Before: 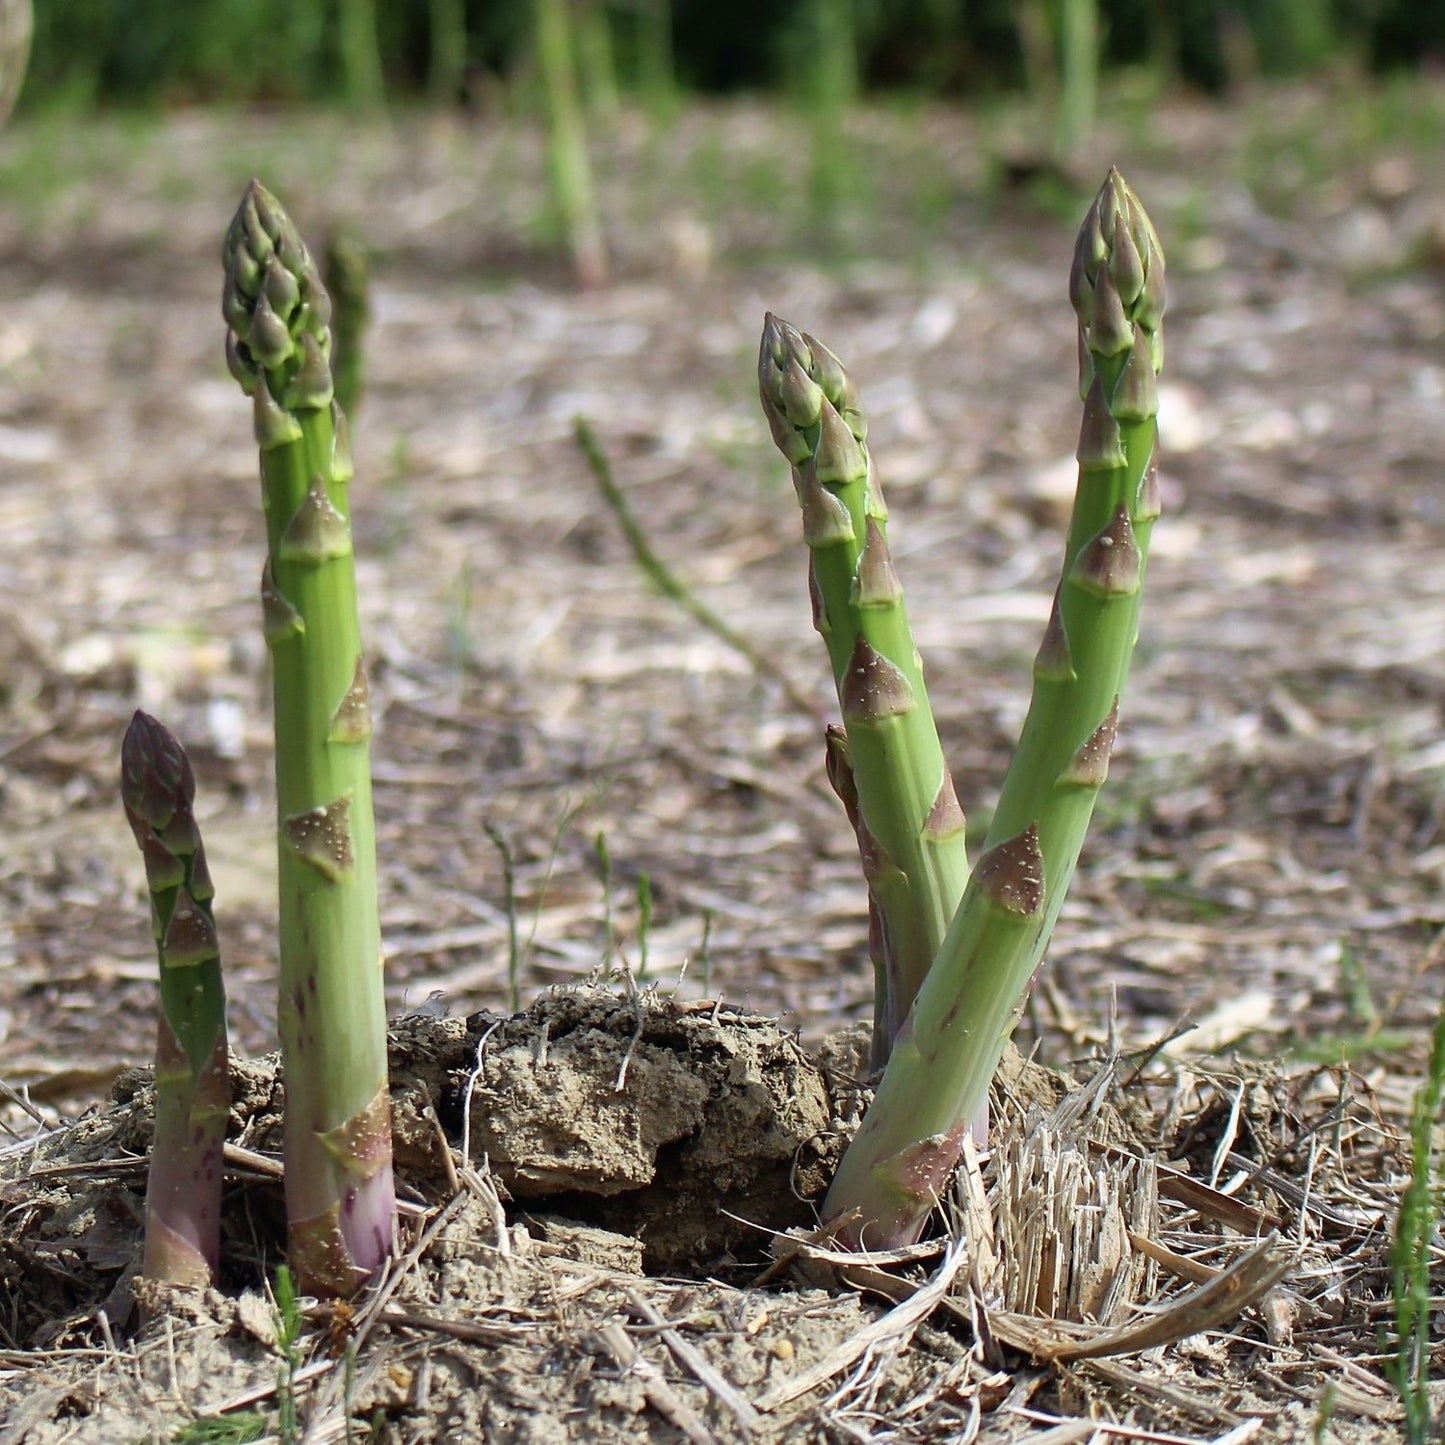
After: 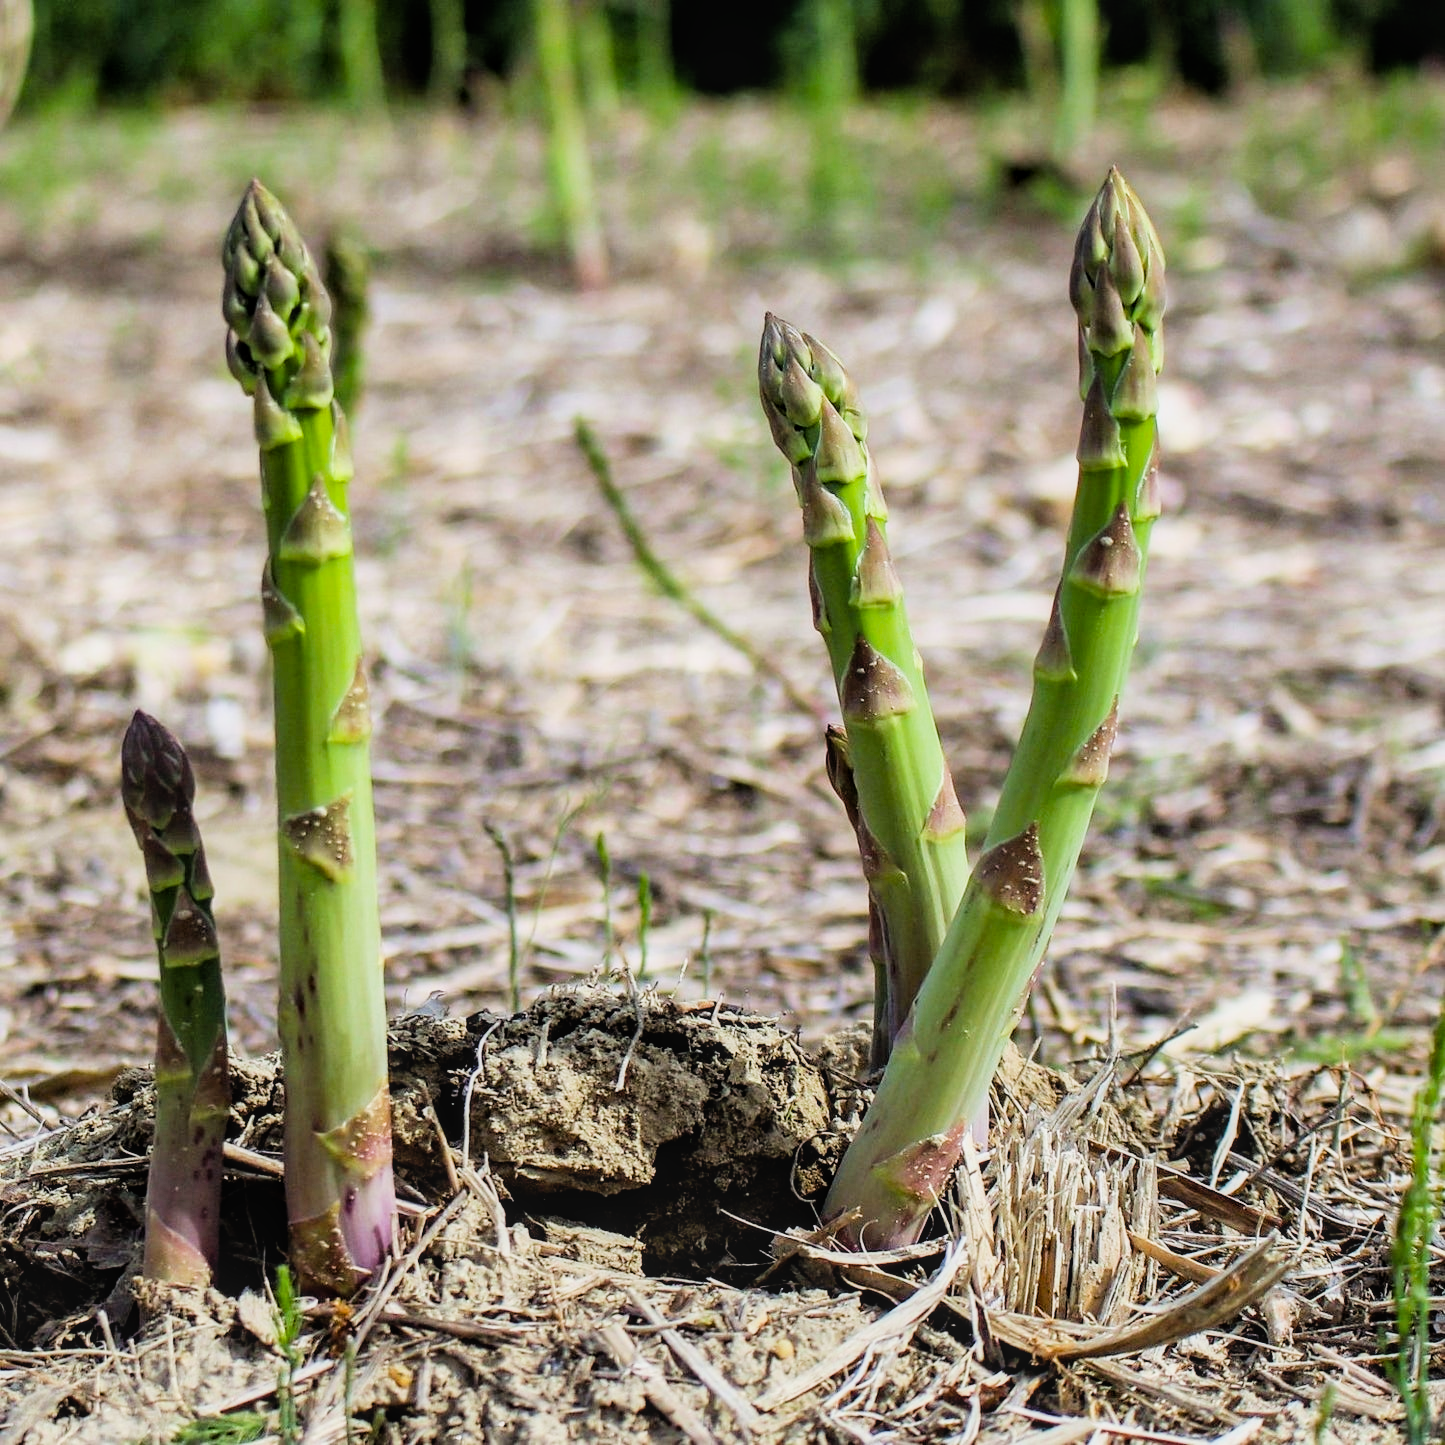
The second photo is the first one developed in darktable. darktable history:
local contrast: detail 115%
filmic rgb: black relative exposure -5 EV, hardness 2.88, contrast 1.3, highlights saturation mix -30%
color balance rgb: perceptual saturation grading › global saturation 20%, global vibrance 20%
exposure: black level correction 0, exposure 0.5 EV, compensate highlight preservation false
